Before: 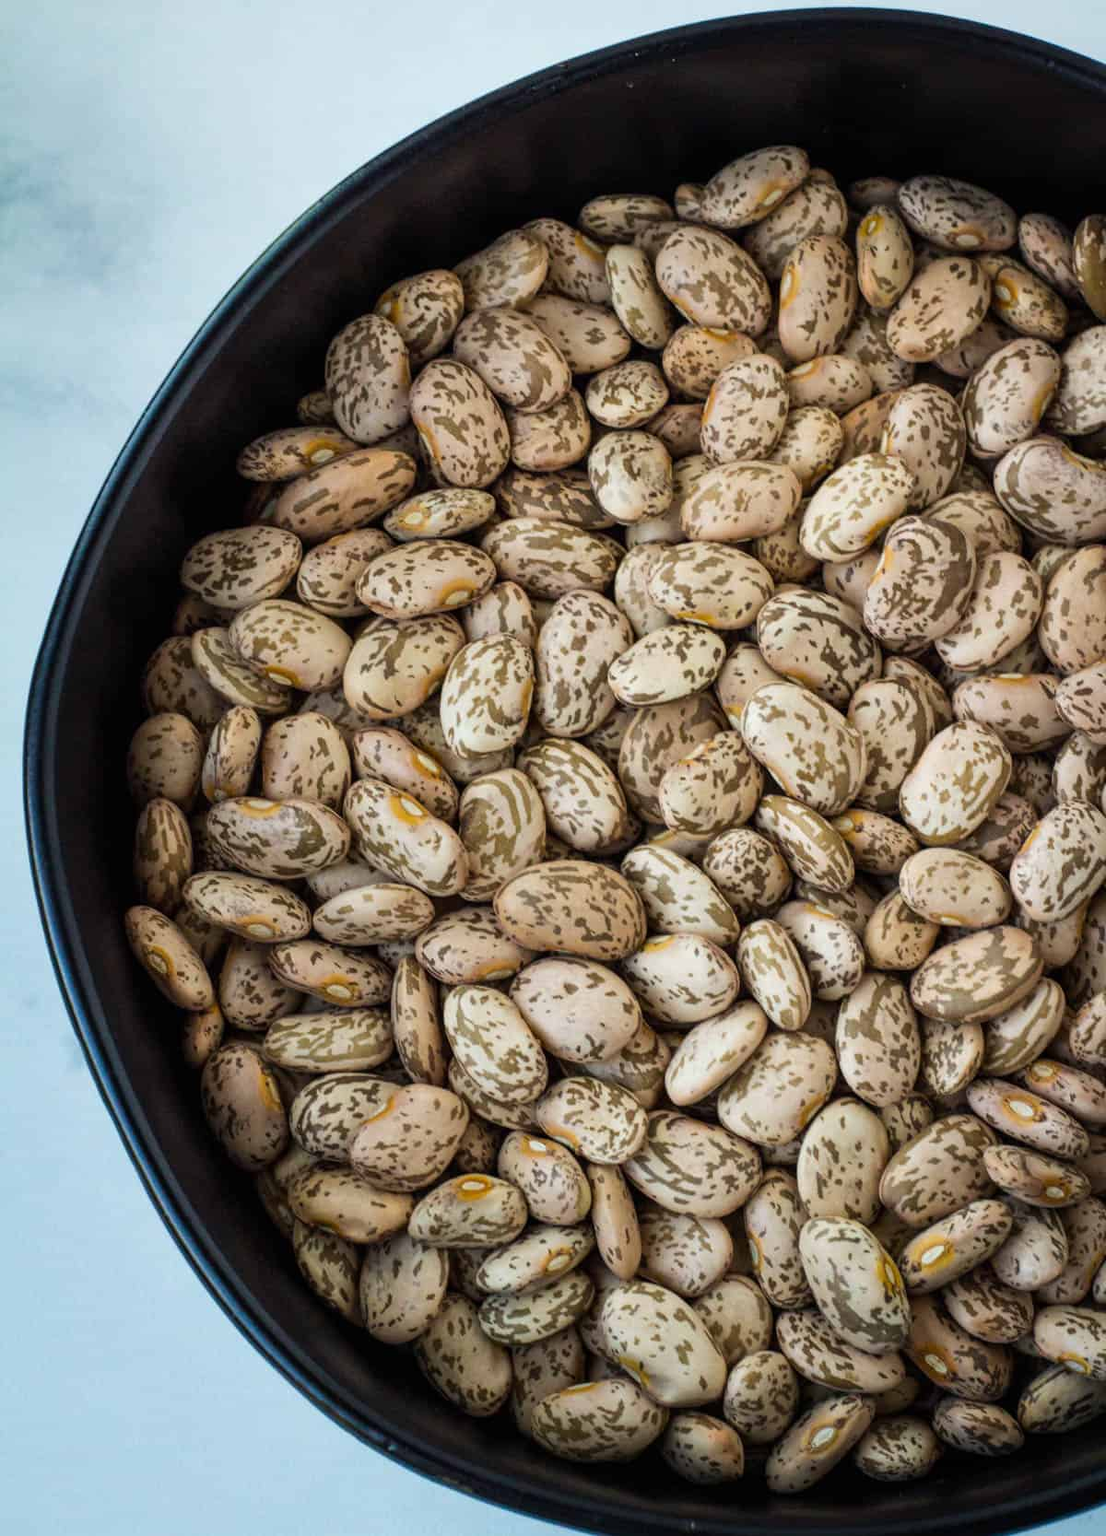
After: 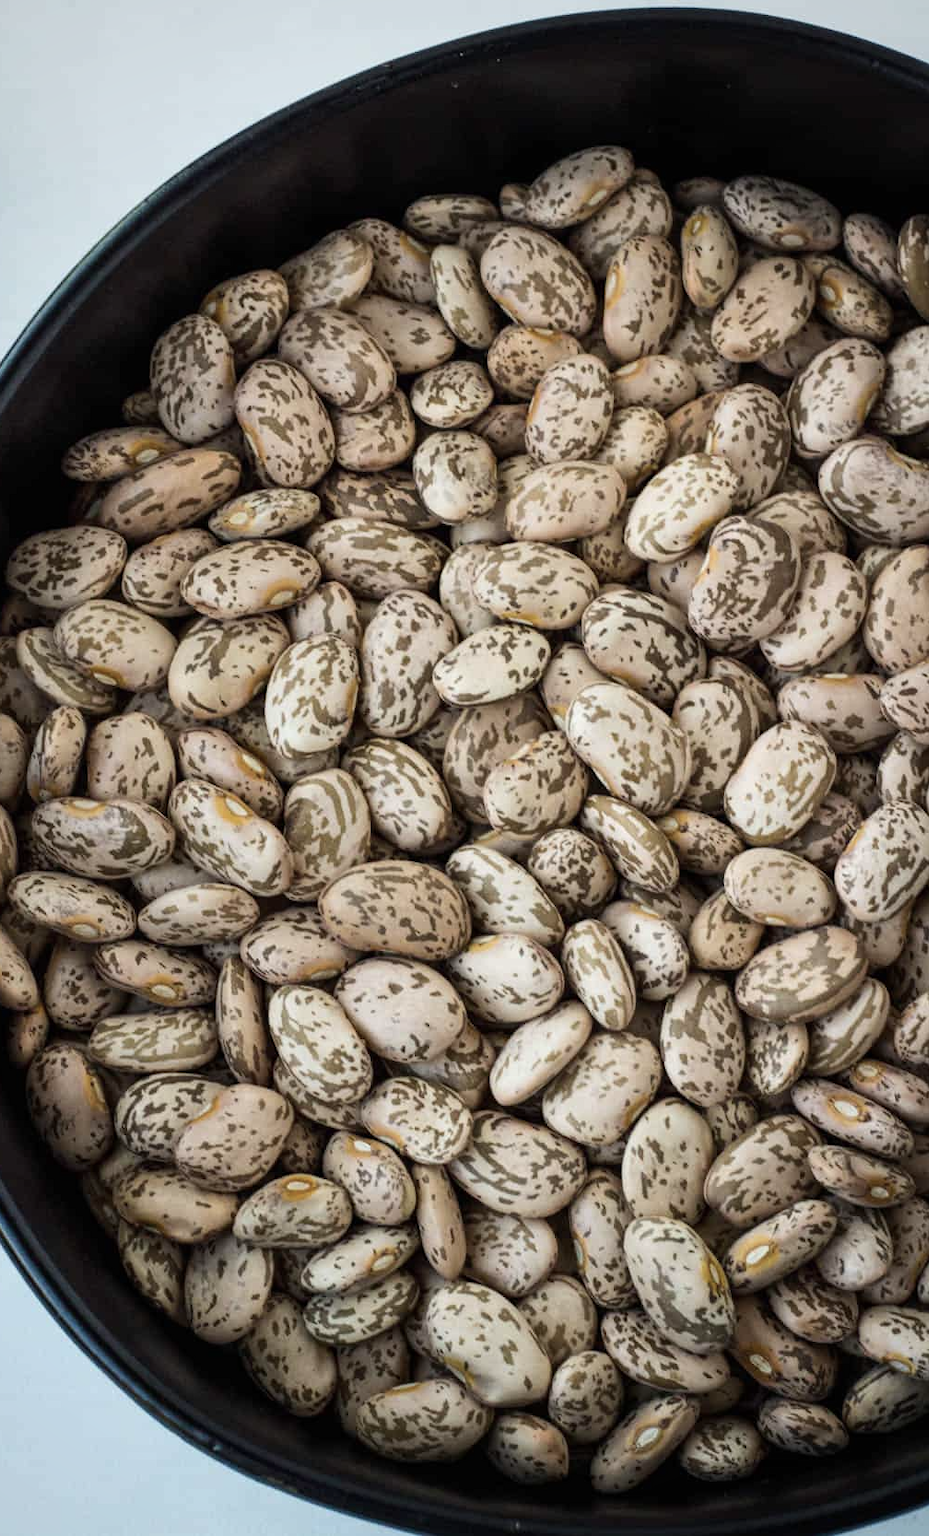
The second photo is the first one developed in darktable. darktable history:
crop: left 15.851%
contrast brightness saturation: contrast 0.098, saturation -0.28
vignetting: fall-off radius 61.02%, brightness -0.183, saturation -0.301, center (-0.035, 0.143)
